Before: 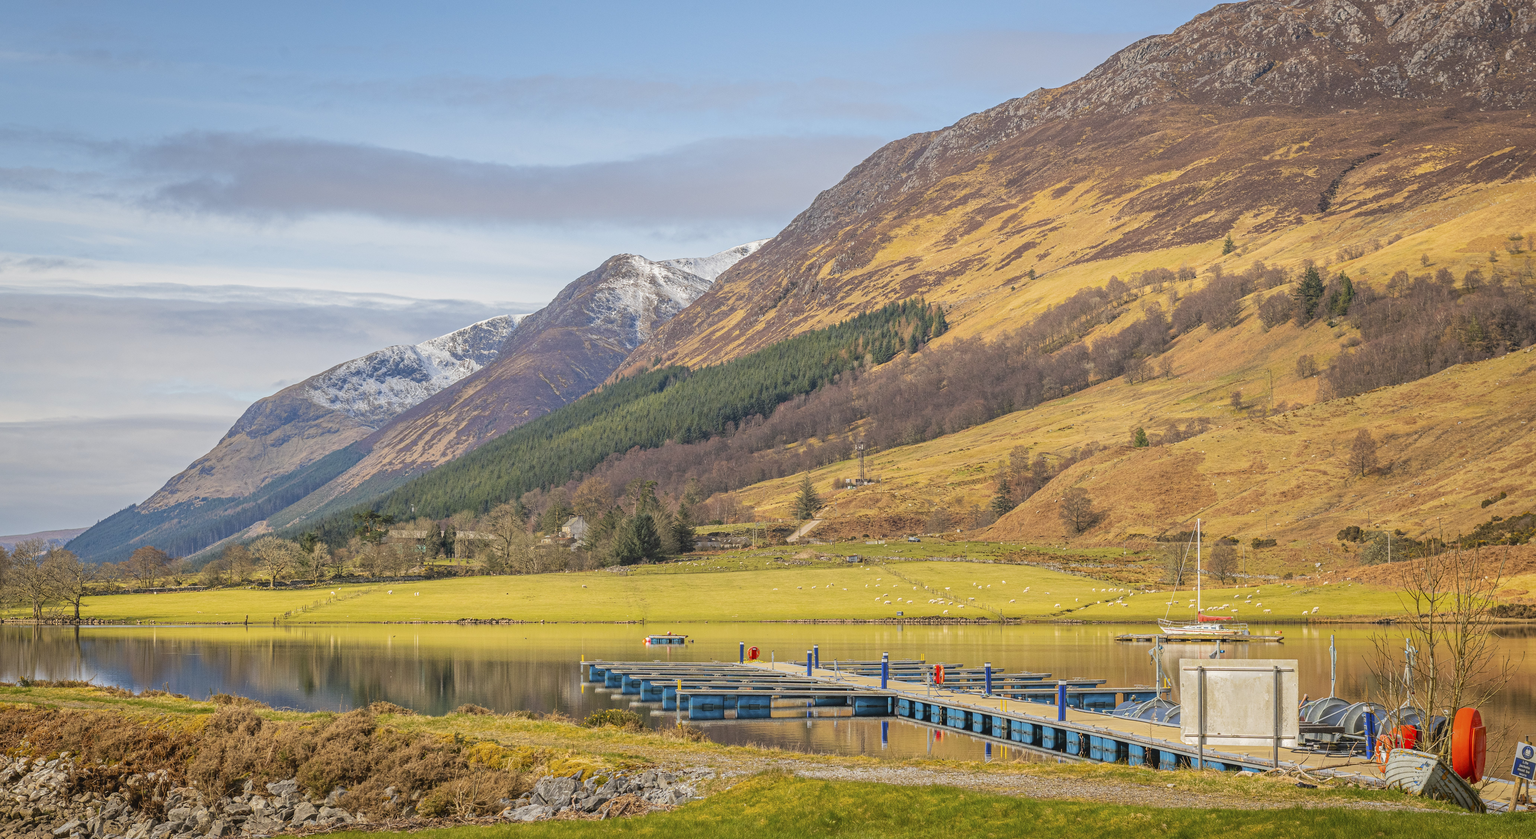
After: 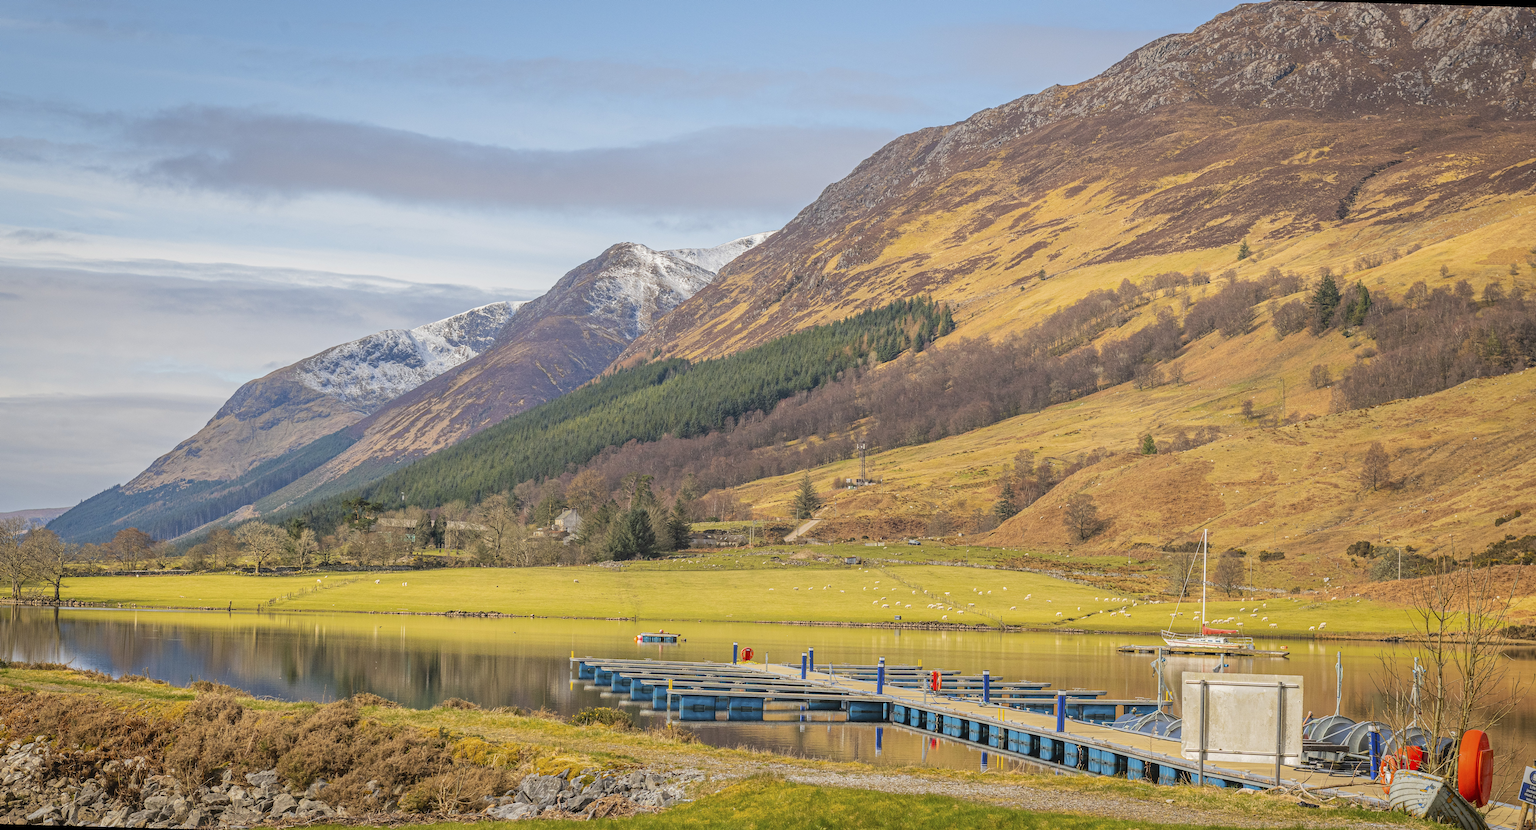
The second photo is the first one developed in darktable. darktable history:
rotate and perspective: rotation 1.57°, crop left 0.018, crop right 0.982, crop top 0.039, crop bottom 0.961
